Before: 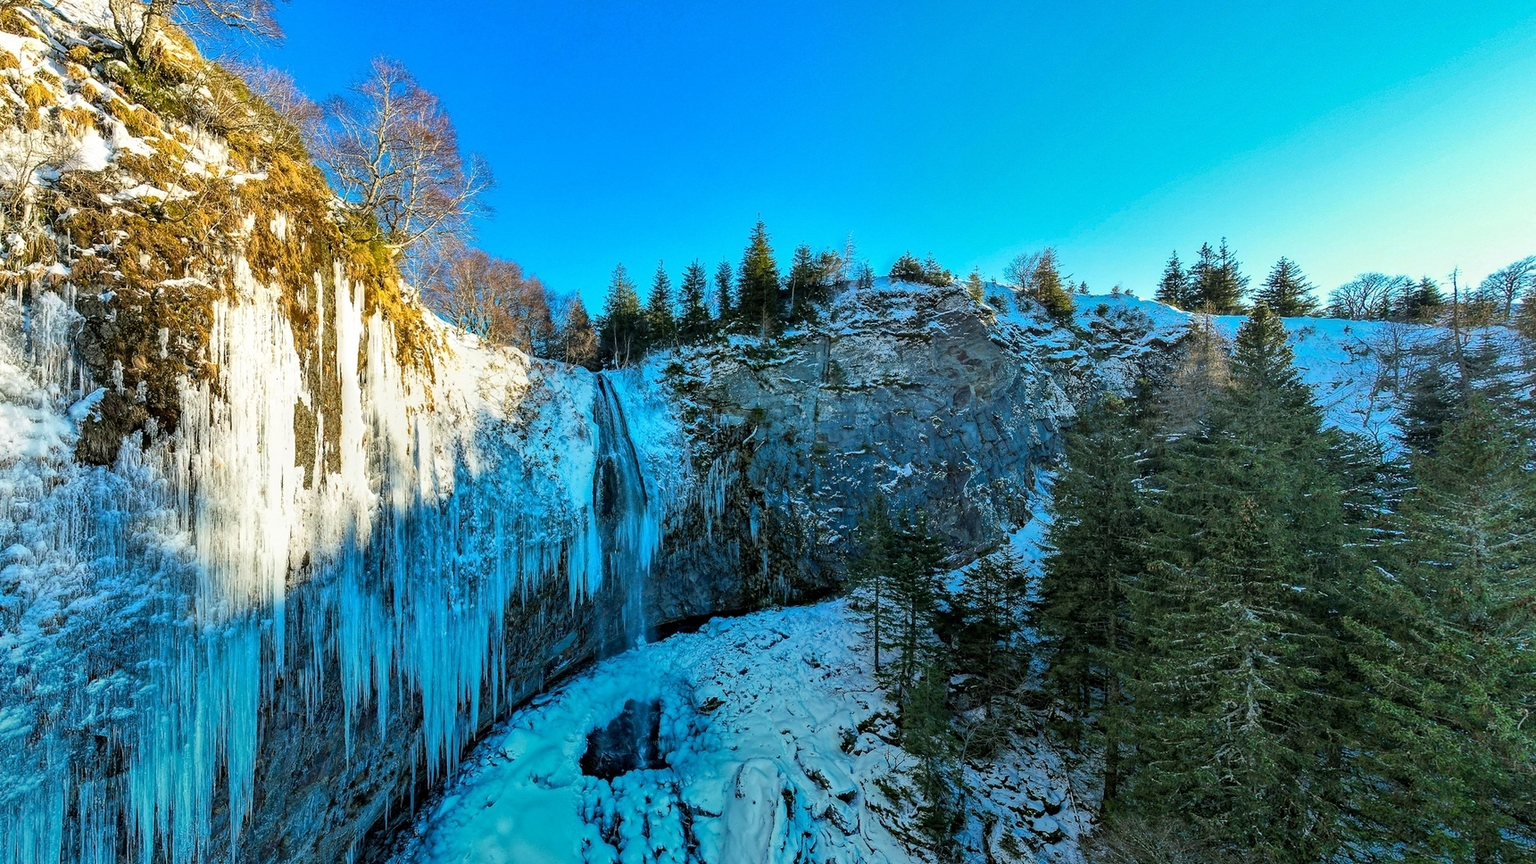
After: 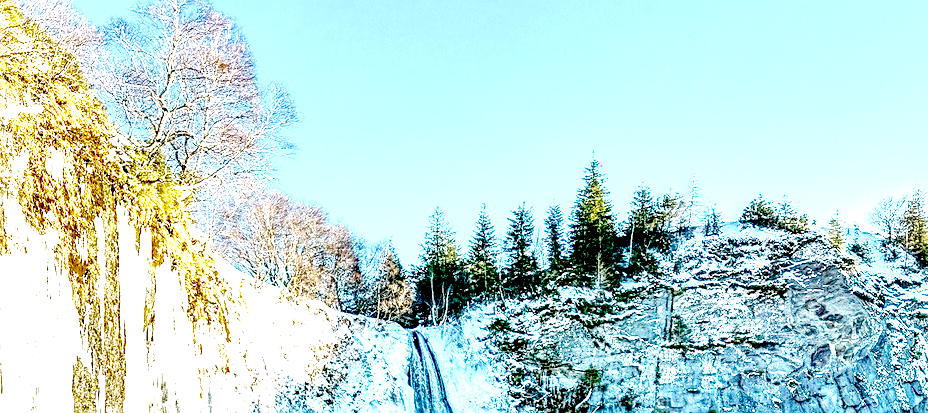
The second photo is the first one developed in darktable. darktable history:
sharpen: on, module defaults
crop: left 14.964%, top 9.094%, right 31.077%, bottom 48.22%
base curve: curves: ch0 [(0, 0) (0.036, 0.01) (0.123, 0.254) (0.258, 0.504) (0.507, 0.748) (1, 1)], preserve colors none
exposure: black level correction 0.001, exposure 1.729 EV, compensate highlight preservation false
local contrast: detail 202%
